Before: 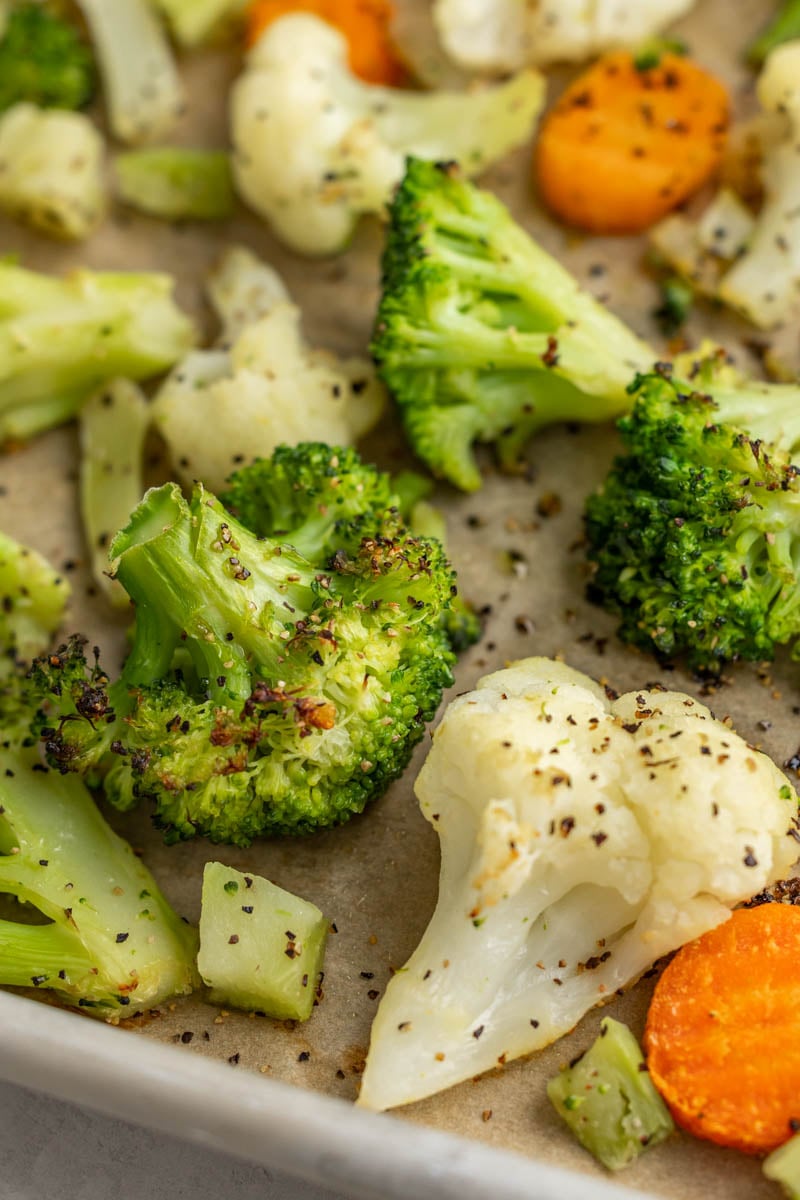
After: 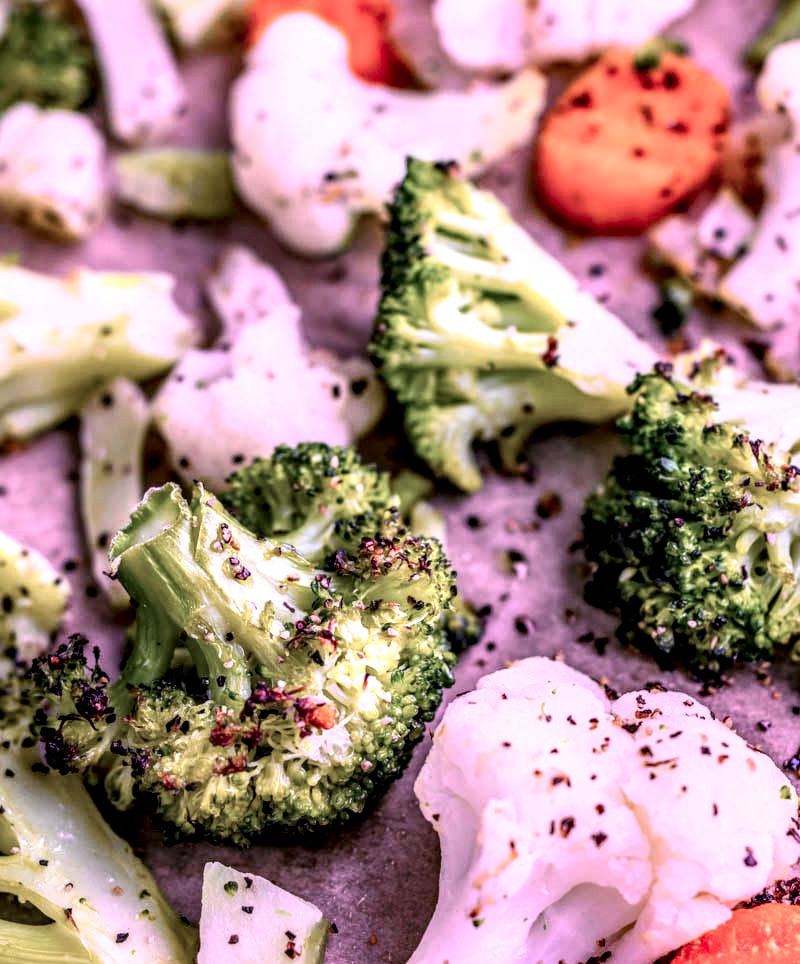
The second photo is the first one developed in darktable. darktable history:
local contrast: highlights 19%, detail 186%
color calibration: illuminant custom, x 0.379, y 0.481, temperature 4443.07 K
crop: bottom 19.644%
tone curve: curves: ch0 [(0, 0.024) (0.049, 0.038) (0.176, 0.162) (0.311, 0.337) (0.416, 0.471) (0.565, 0.658) (0.817, 0.911) (1, 1)]; ch1 [(0, 0) (0.339, 0.358) (0.445, 0.439) (0.476, 0.47) (0.504, 0.504) (0.53, 0.511) (0.557, 0.558) (0.627, 0.664) (0.728, 0.786) (1, 1)]; ch2 [(0, 0) (0.327, 0.324) (0.417, 0.44) (0.46, 0.453) (0.502, 0.504) (0.526, 0.52) (0.549, 0.561) (0.619, 0.657) (0.76, 0.765) (1, 1)], color space Lab, independent channels, preserve colors none
